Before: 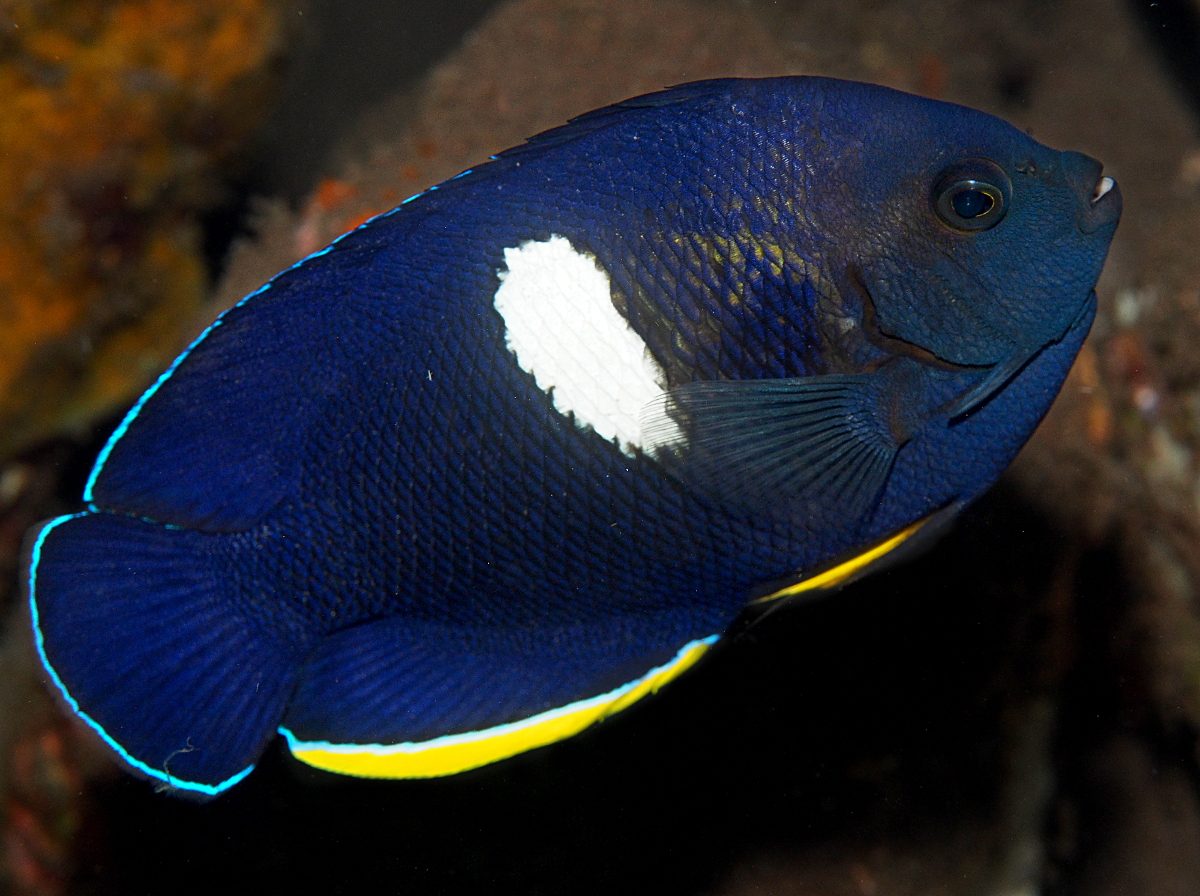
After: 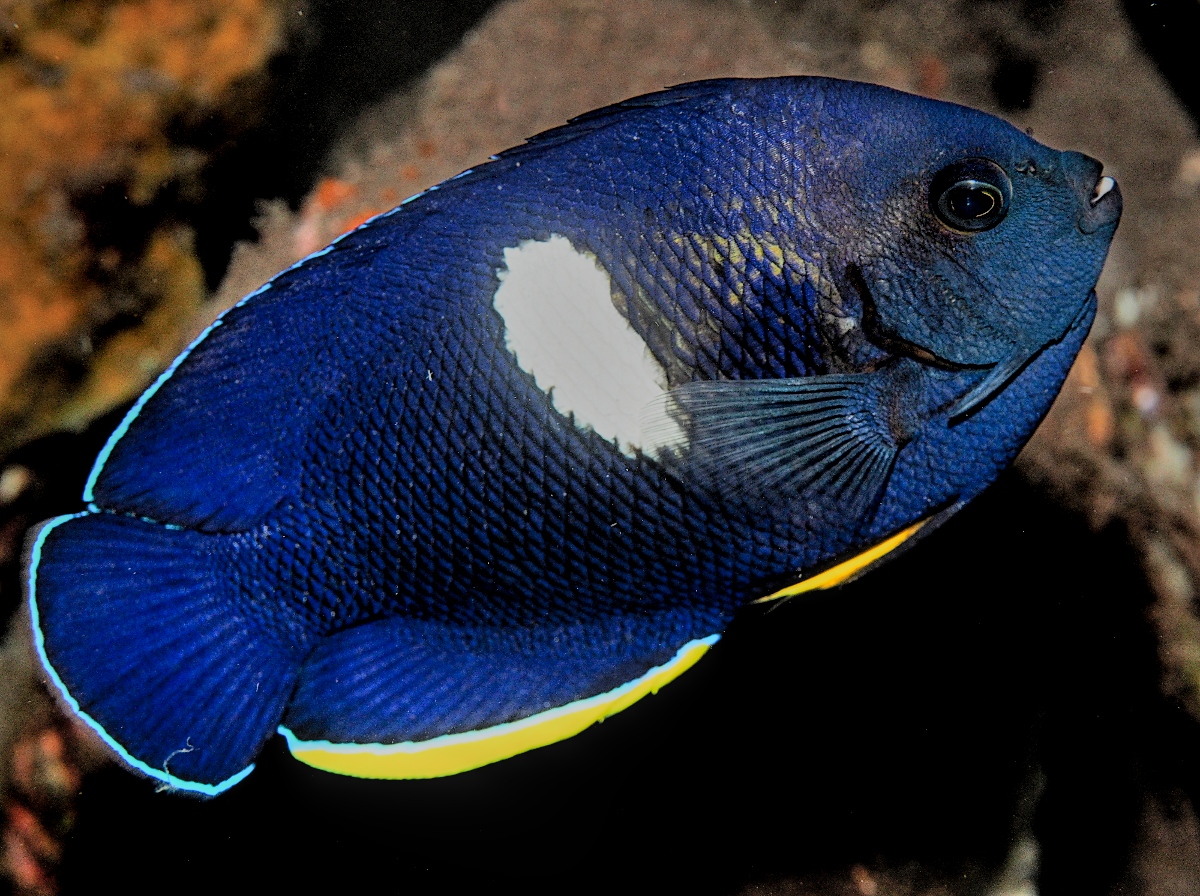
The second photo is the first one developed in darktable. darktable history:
color balance rgb: power › hue 61.75°, perceptual saturation grading › global saturation -0.142%
shadows and highlights: soften with gaussian
filmic rgb: black relative exposure -4.48 EV, white relative exposure 6.6 EV, threshold 3.04 EV, hardness 1.91, contrast 0.501, enable highlight reconstruction true
local contrast: on, module defaults
